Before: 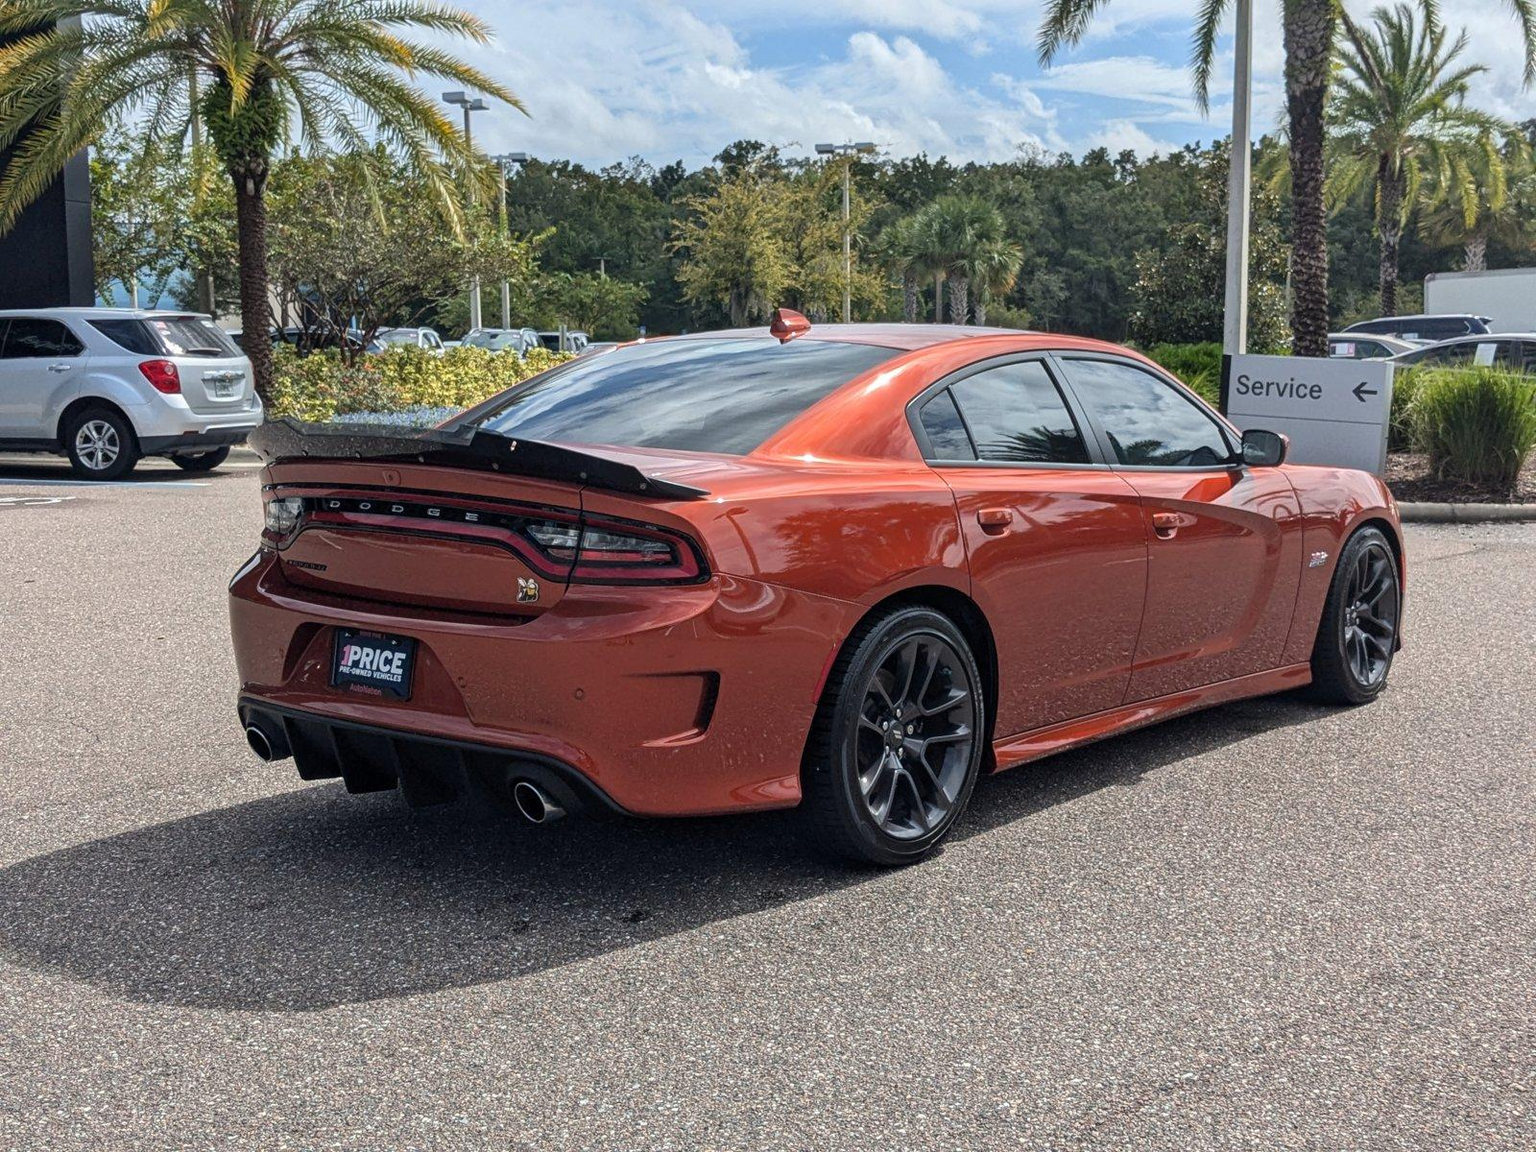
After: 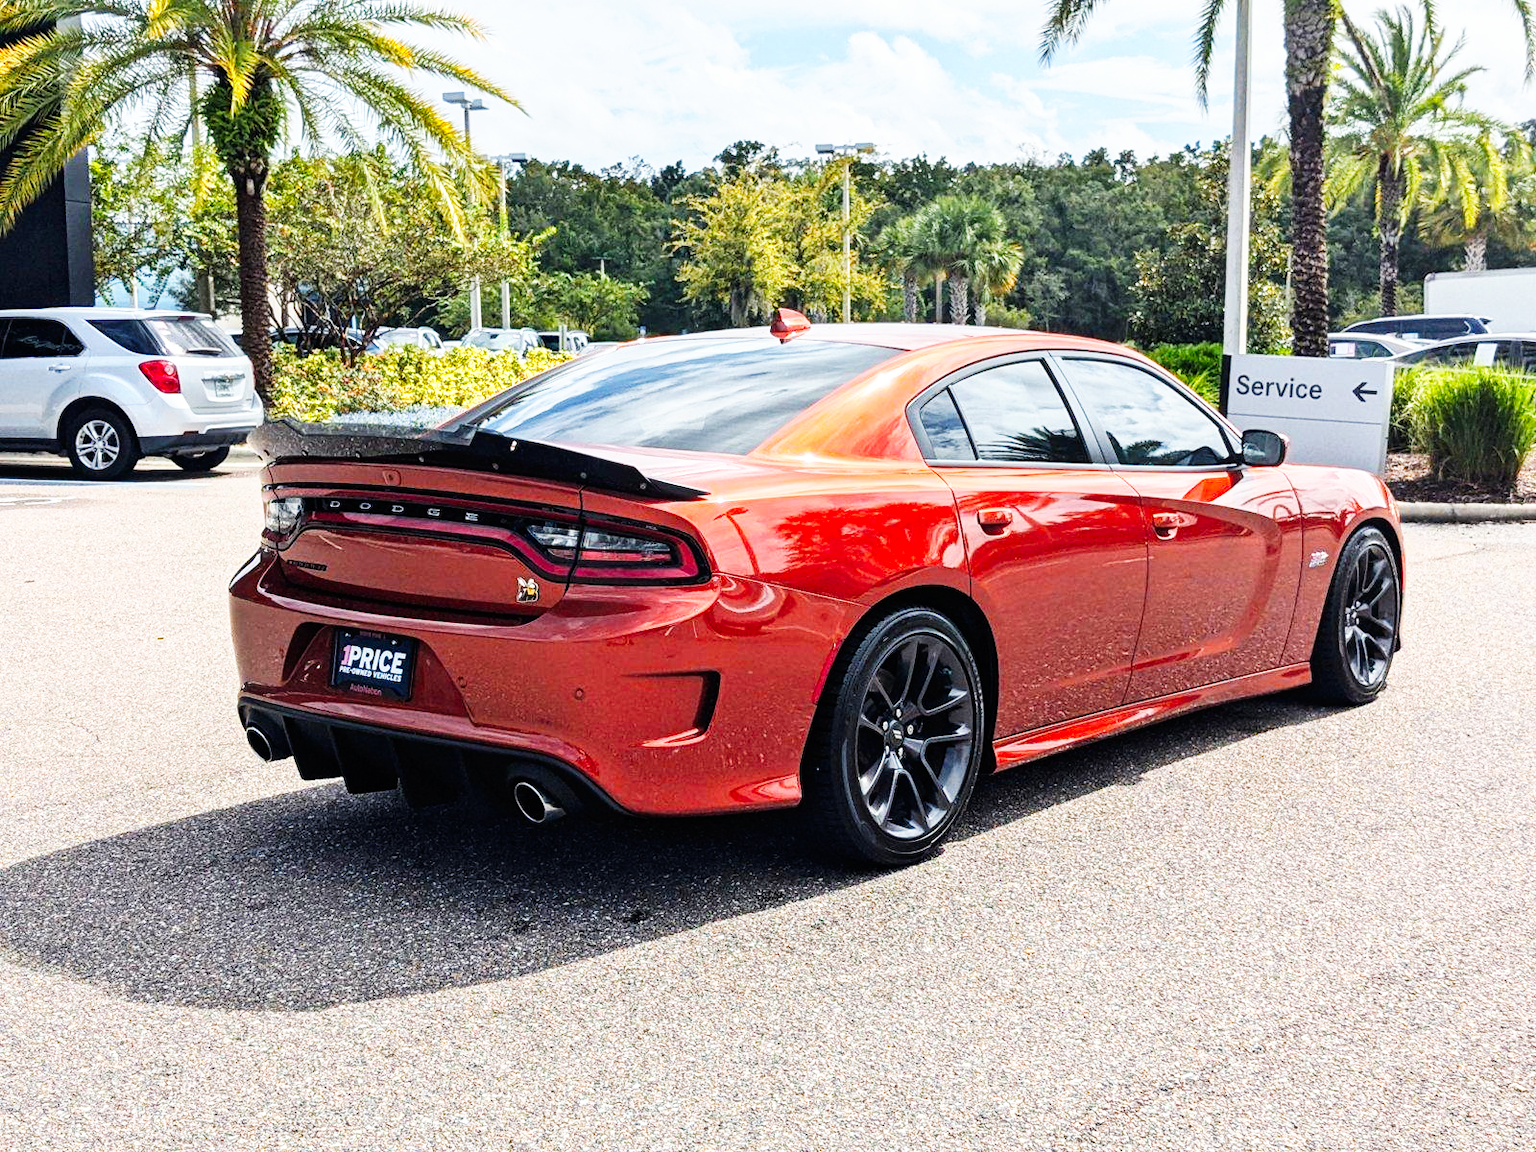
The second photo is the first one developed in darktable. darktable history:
base curve: curves: ch0 [(0, 0) (0.007, 0.004) (0.027, 0.03) (0.046, 0.07) (0.207, 0.54) (0.442, 0.872) (0.673, 0.972) (1, 1)], preserve colors none
color zones: curves: ch0 [(0.224, 0.526) (0.75, 0.5)]; ch1 [(0.055, 0.526) (0.224, 0.761) (0.377, 0.526) (0.75, 0.5)]
